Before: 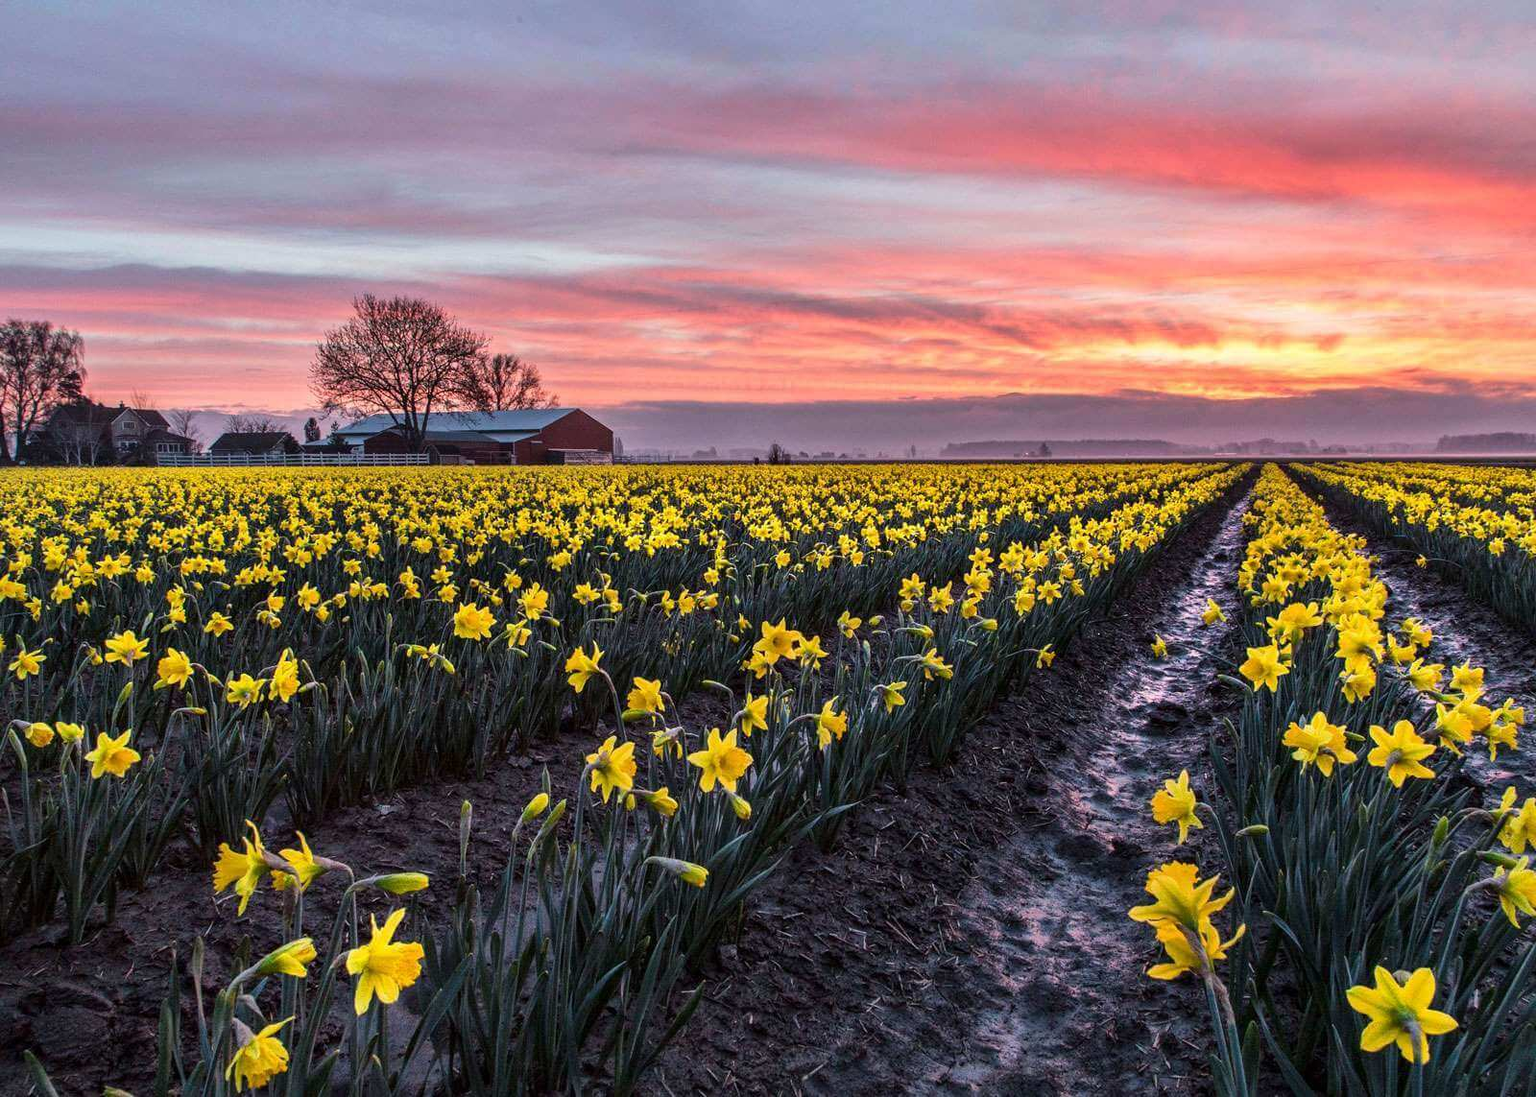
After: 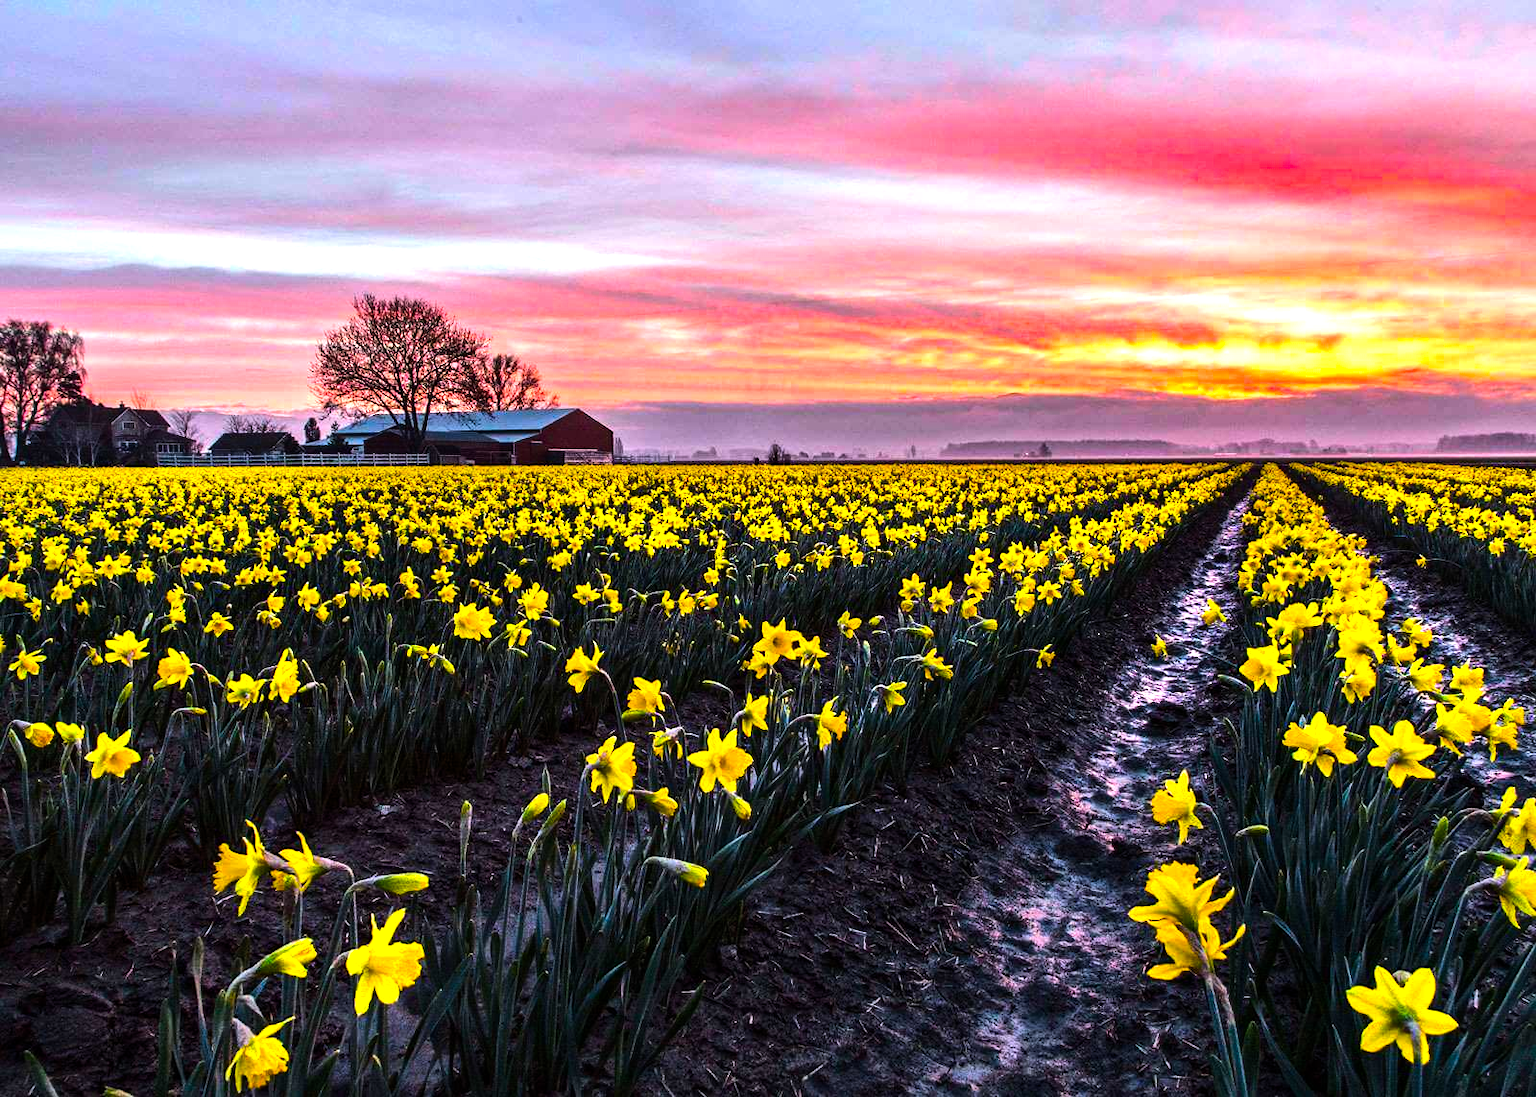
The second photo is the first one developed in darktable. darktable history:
vibrance: on, module defaults
color balance rgb: linear chroma grading › global chroma 15%, perceptual saturation grading › global saturation 30%
tone equalizer: -8 EV -1.08 EV, -7 EV -1.01 EV, -6 EV -0.867 EV, -5 EV -0.578 EV, -3 EV 0.578 EV, -2 EV 0.867 EV, -1 EV 1.01 EV, +0 EV 1.08 EV, edges refinement/feathering 500, mask exposure compensation -1.57 EV, preserve details no
